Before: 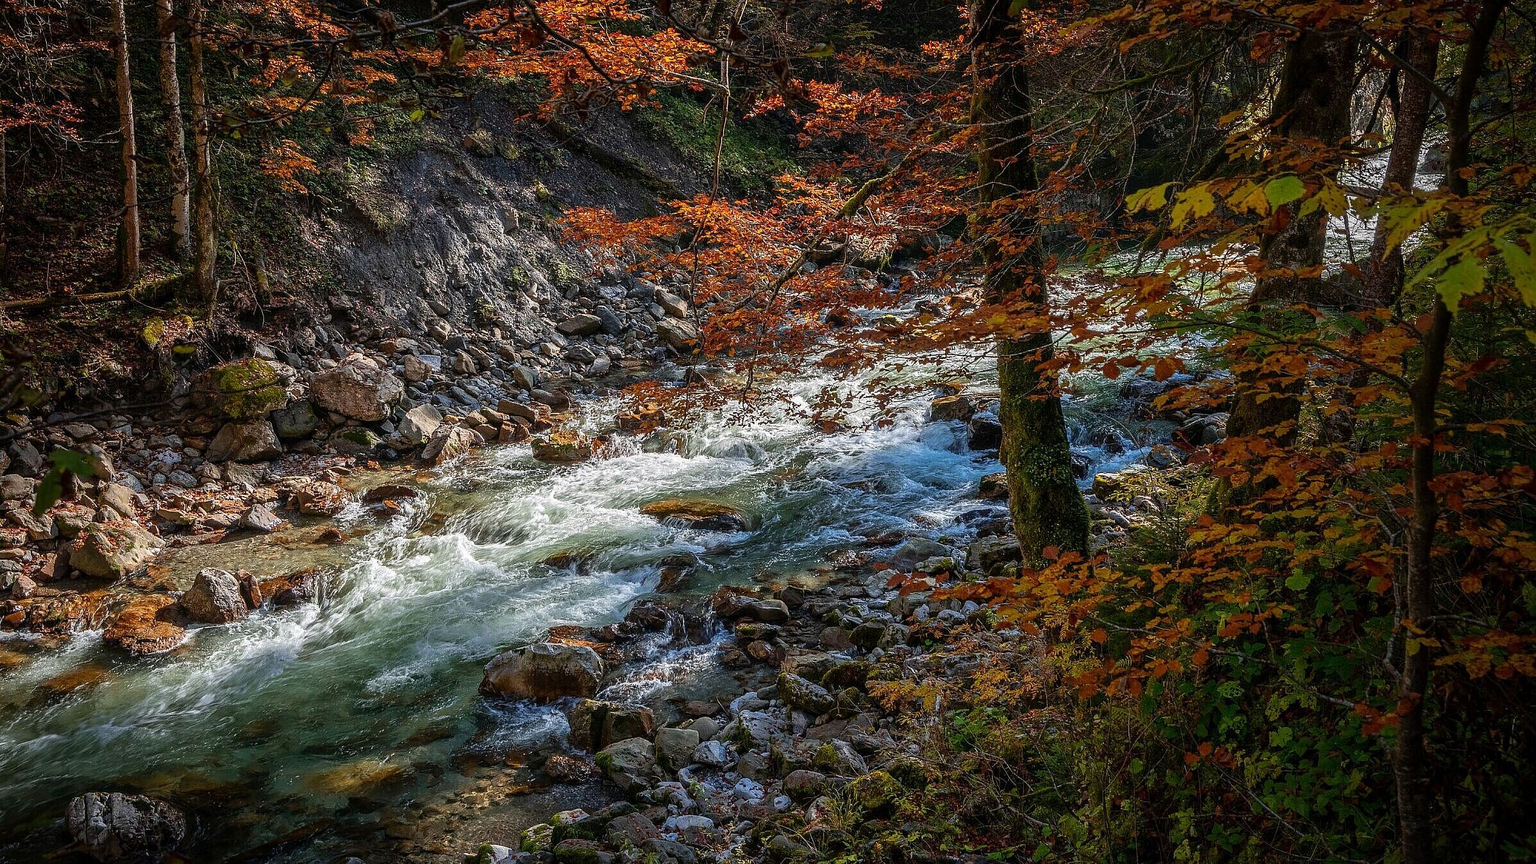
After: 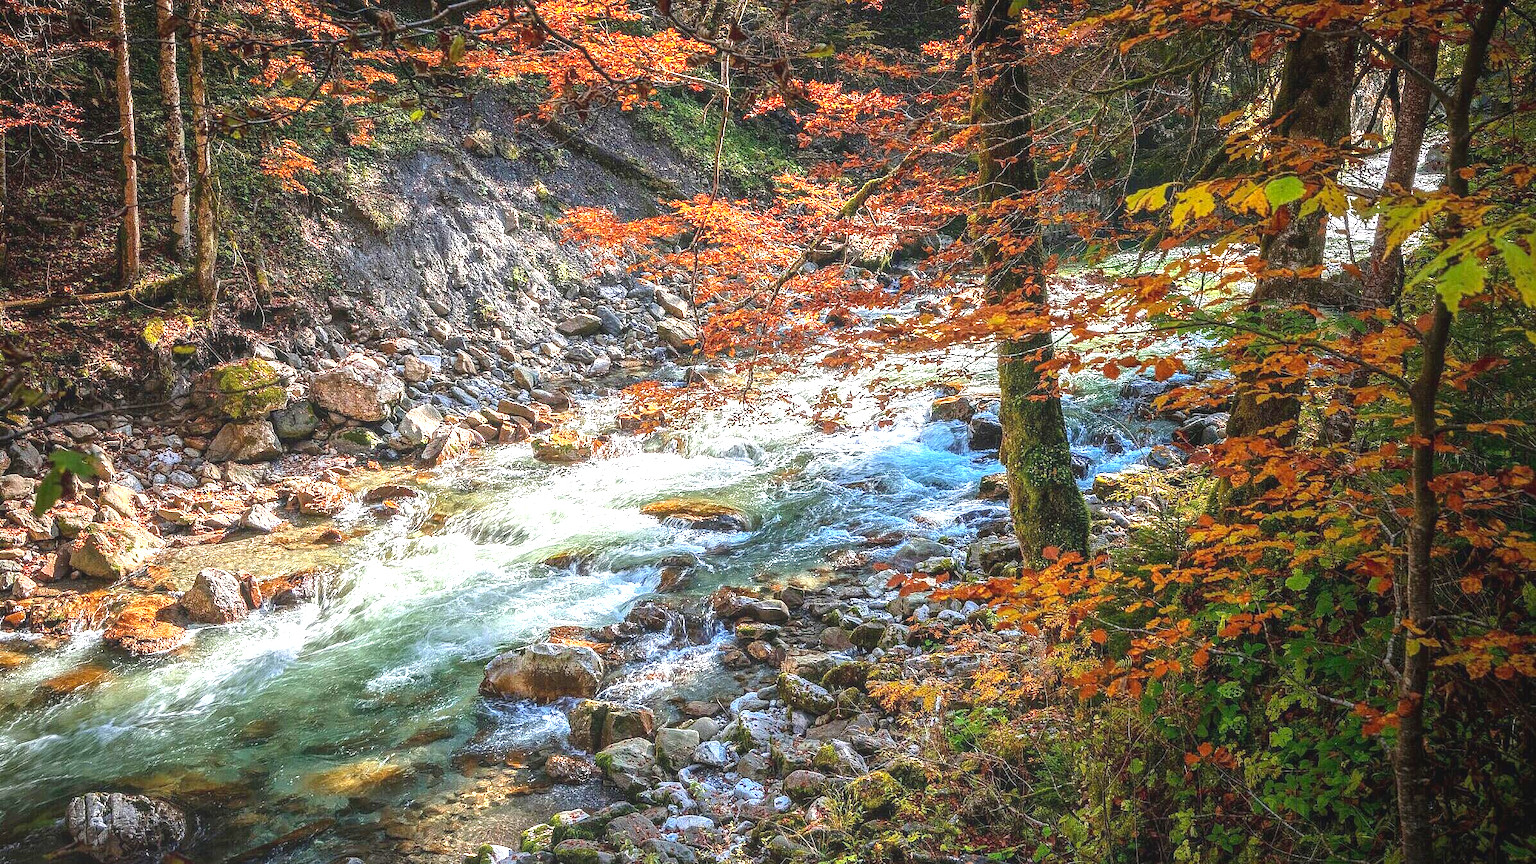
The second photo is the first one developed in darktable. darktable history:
exposure: black level correction 0, exposure 1.741 EV, compensate exposure bias true, compensate highlight preservation false
local contrast: highlights 48%, shadows 0%, detail 100%
